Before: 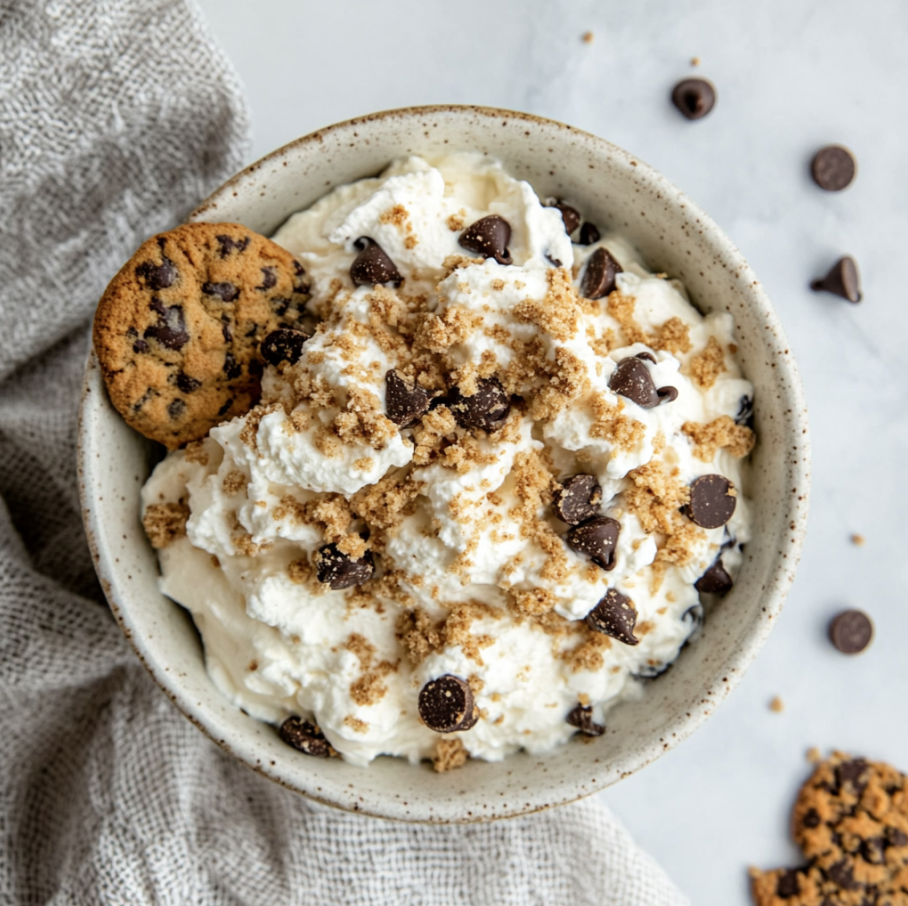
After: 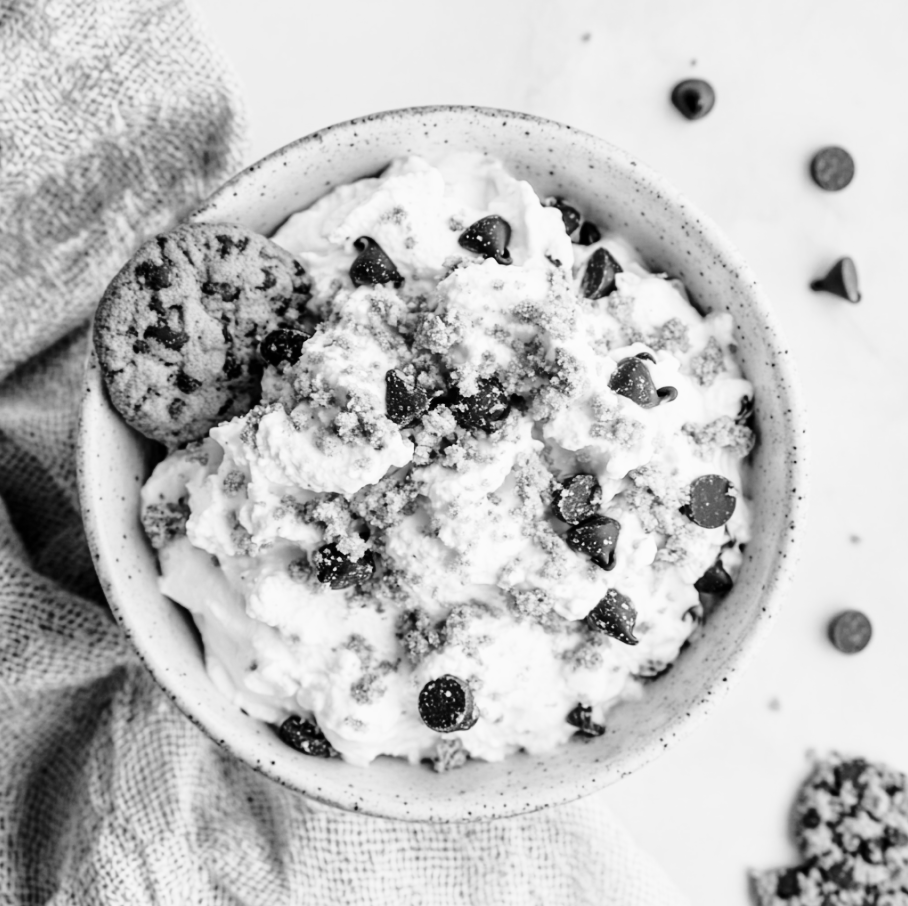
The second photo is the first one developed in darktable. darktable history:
monochrome: a 32, b 64, size 2.3
base curve: curves: ch0 [(0, 0) (0.028, 0.03) (0.121, 0.232) (0.46, 0.748) (0.859, 0.968) (1, 1)], preserve colors none
